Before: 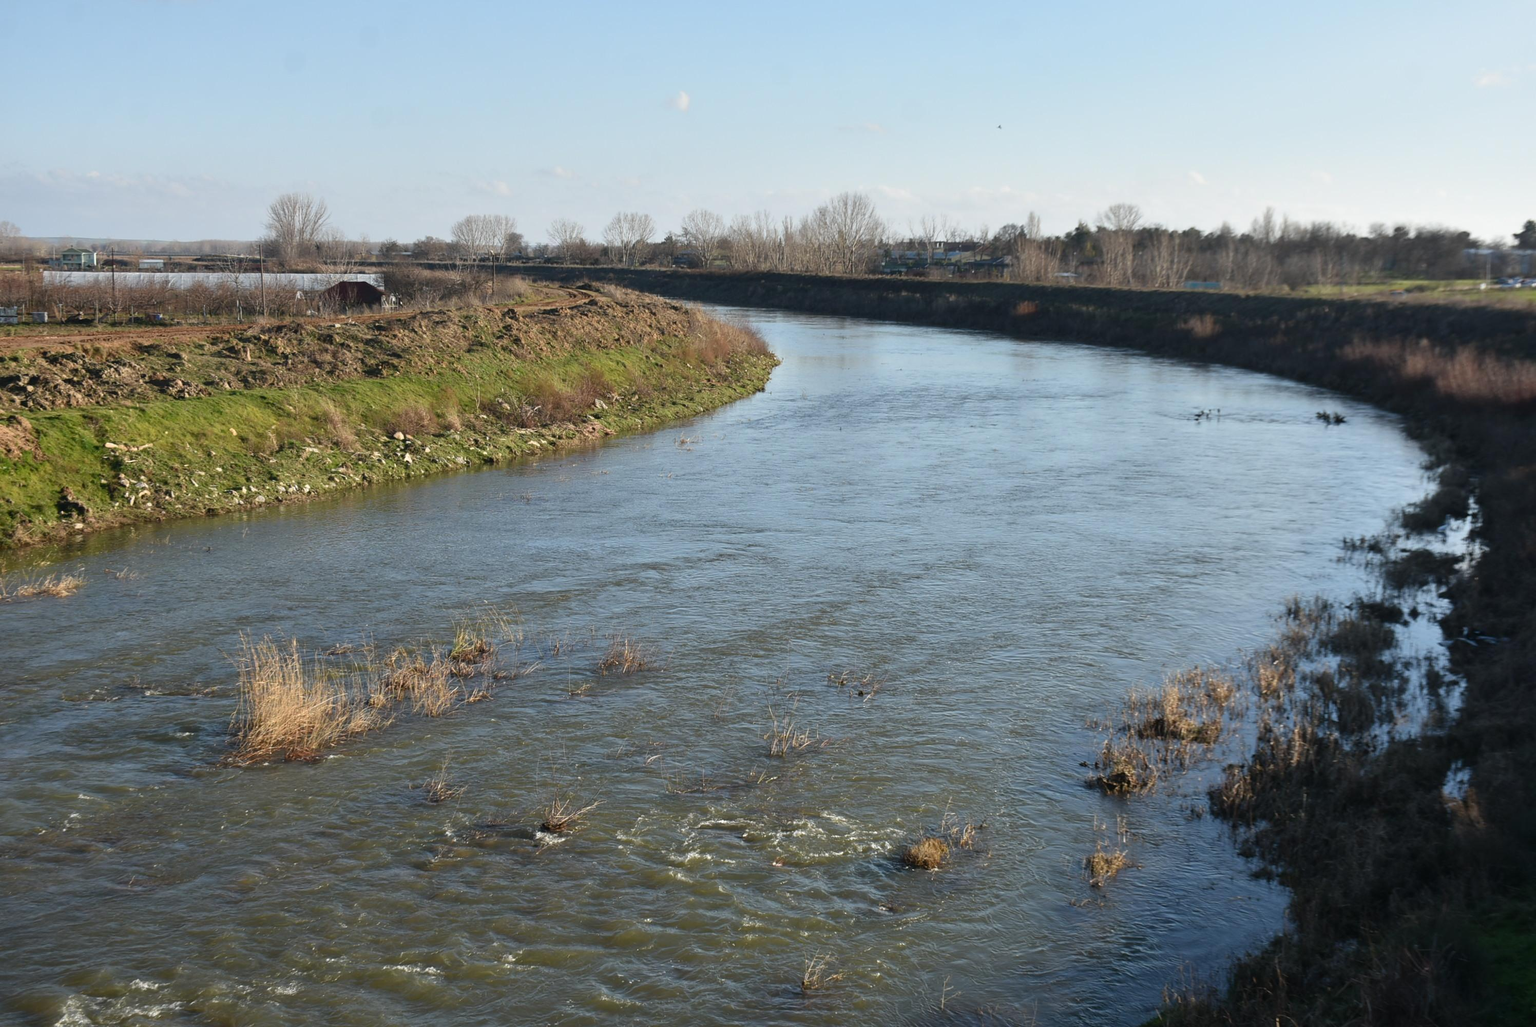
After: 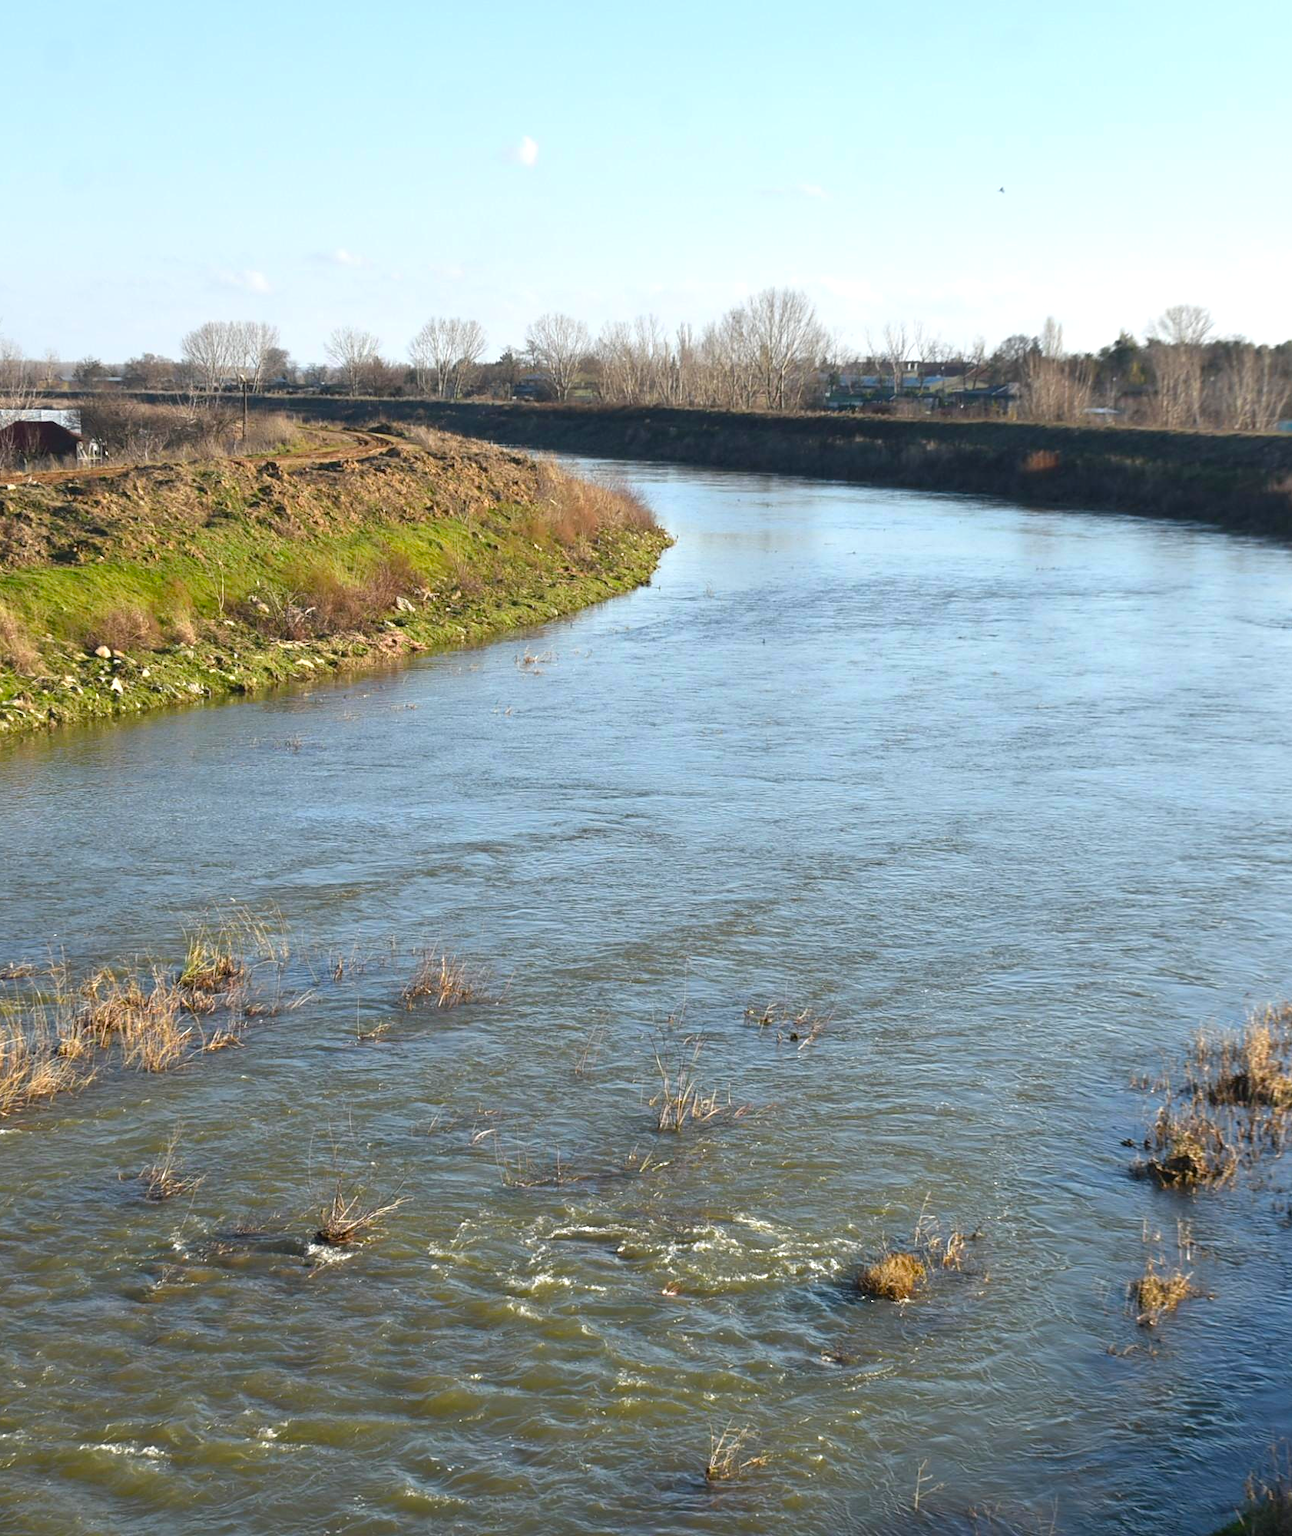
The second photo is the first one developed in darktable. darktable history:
white balance: emerald 1
exposure: exposure 0.485 EV, compensate highlight preservation false
crop: left 21.496%, right 22.254%
color balance: output saturation 120%
